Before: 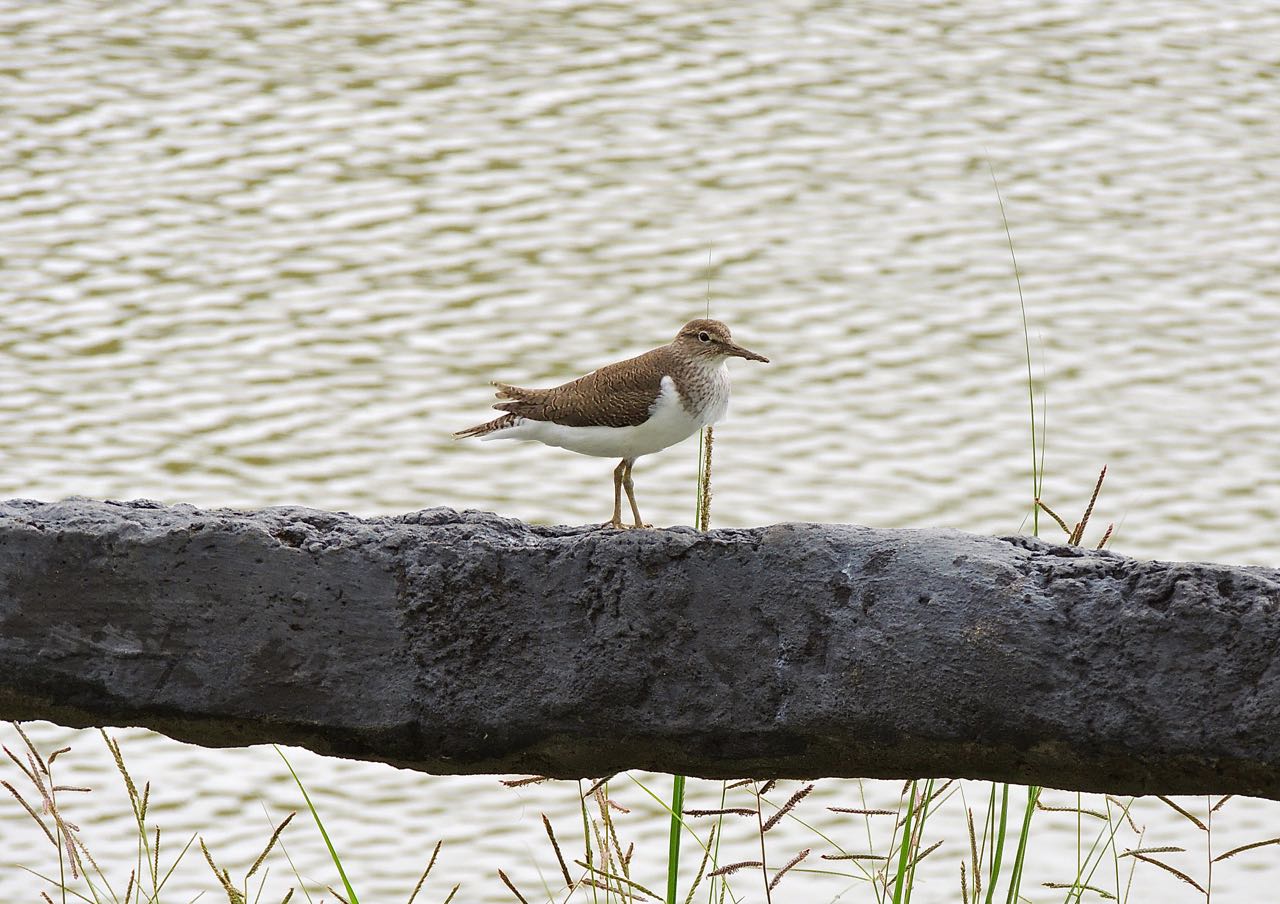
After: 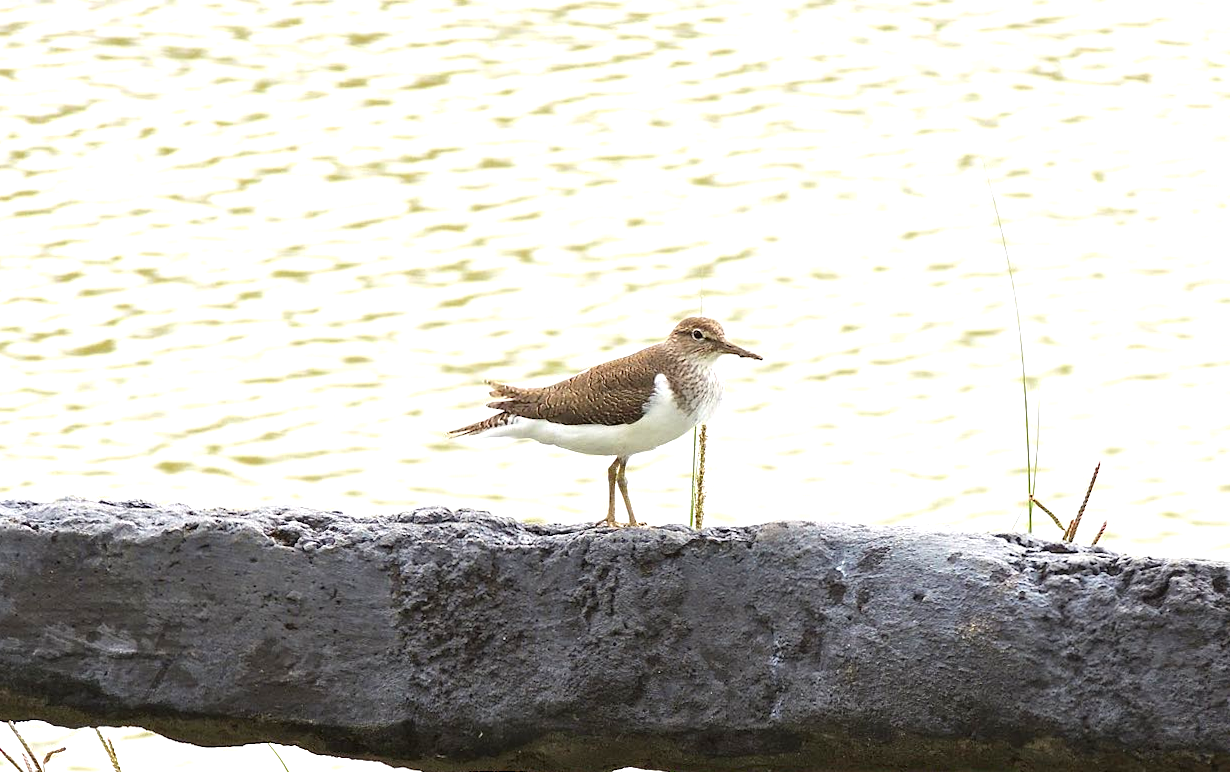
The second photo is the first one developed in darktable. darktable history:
crop and rotate: angle 0.2°, left 0.275%, right 3.127%, bottom 14.18%
exposure: exposure 0.999 EV, compensate highlight preservation false
